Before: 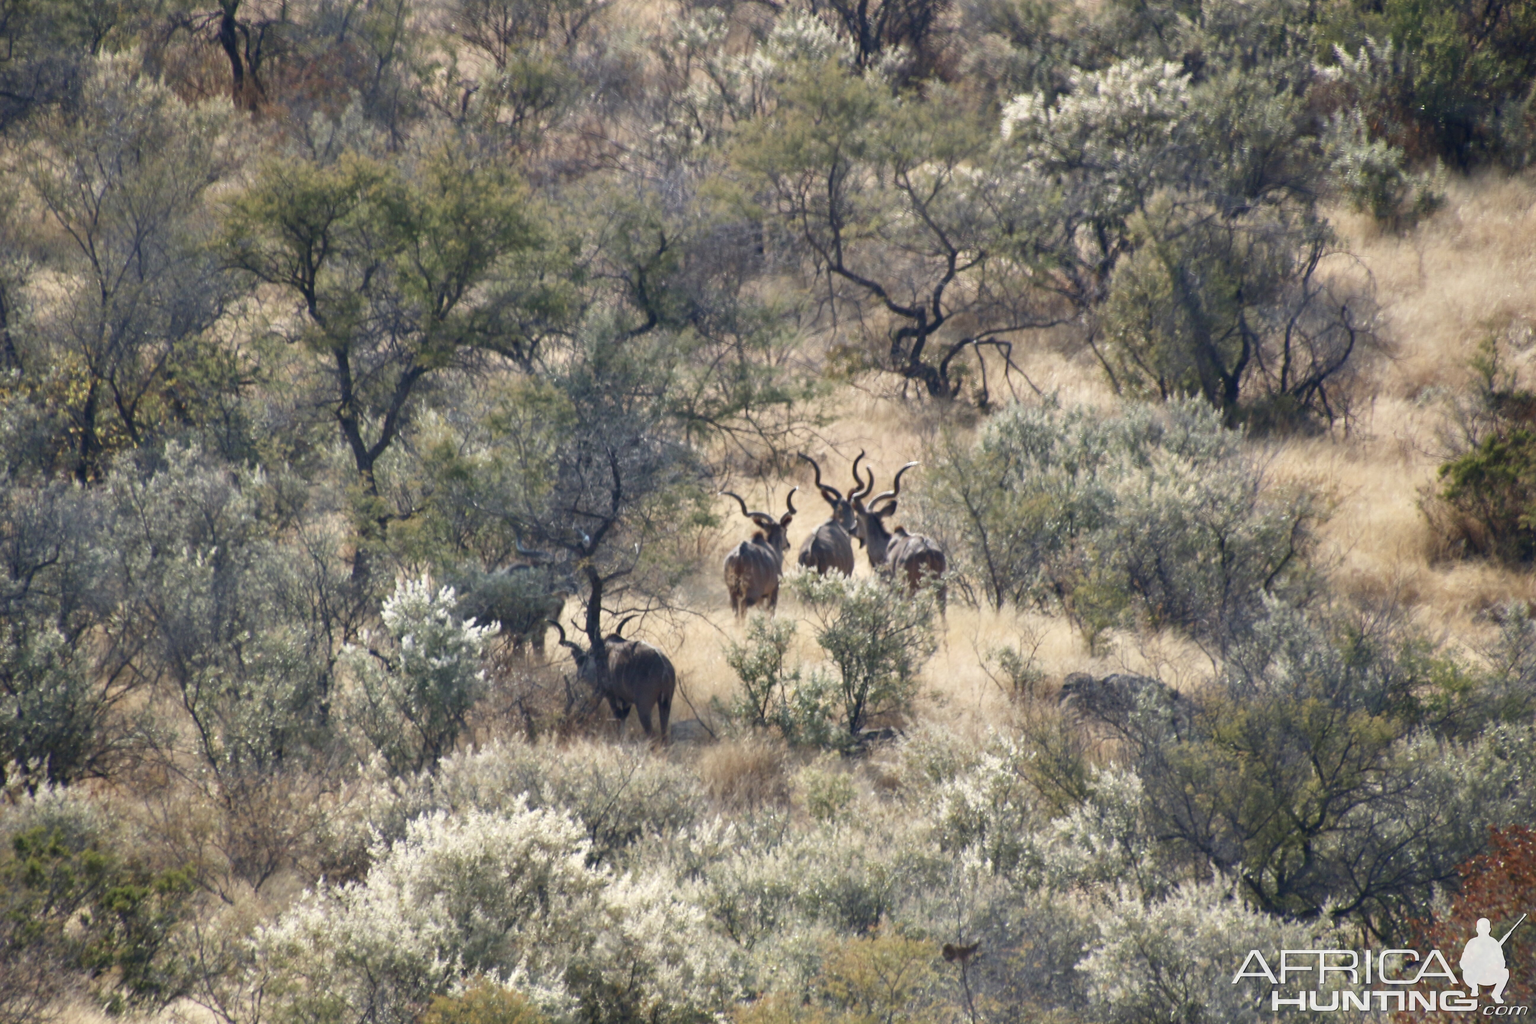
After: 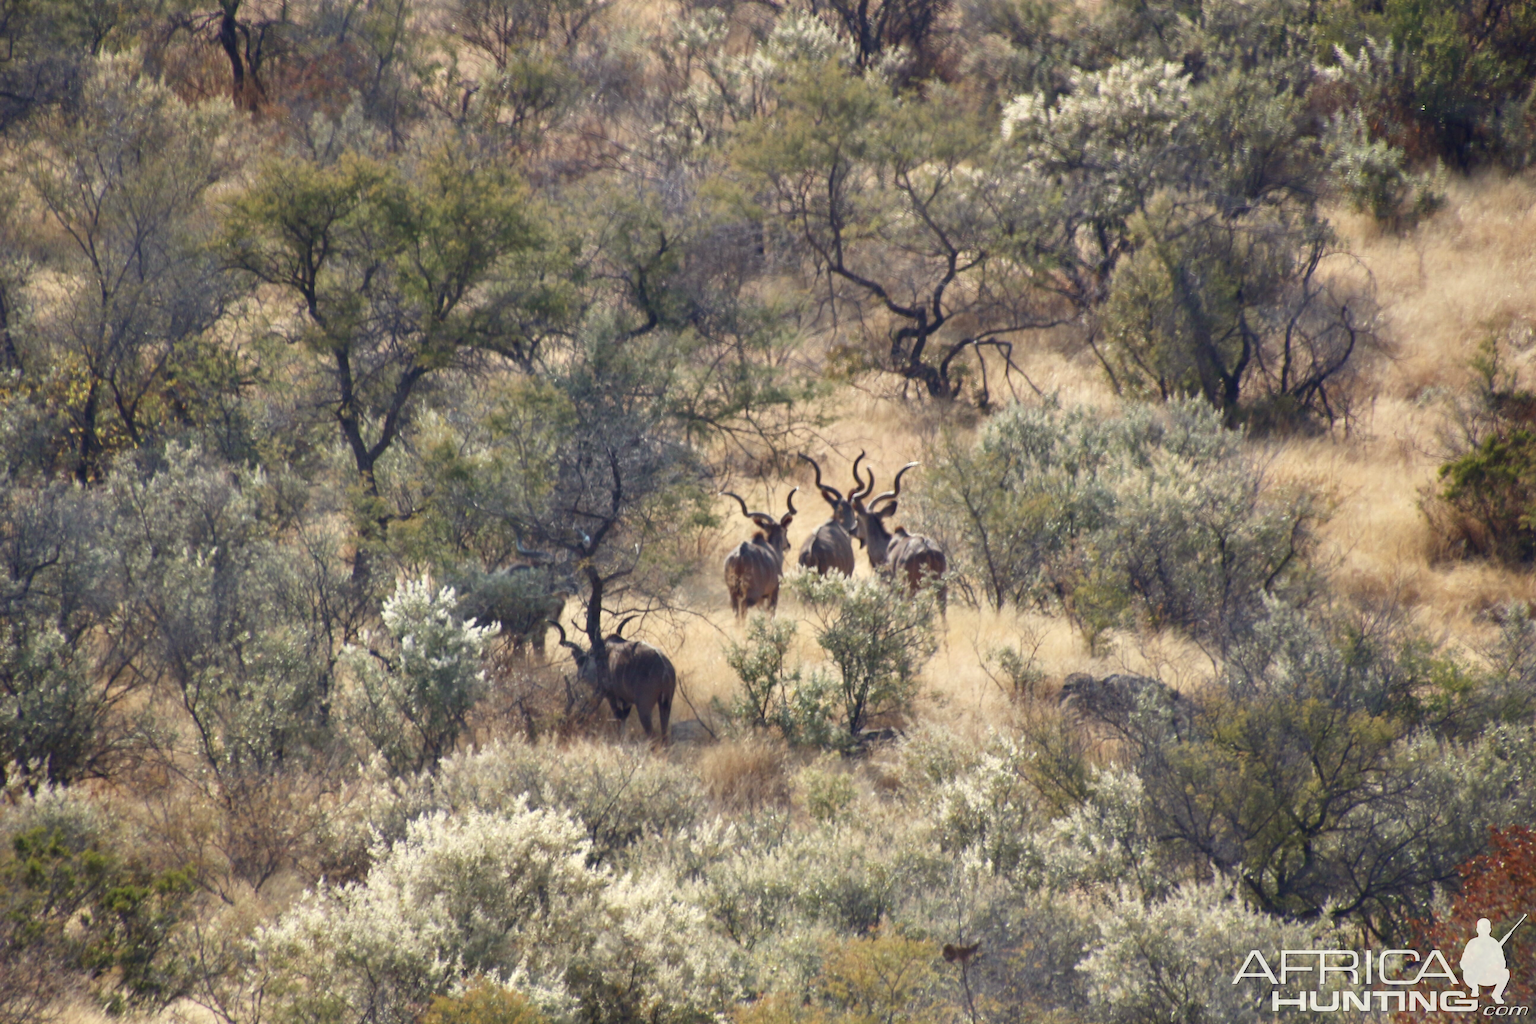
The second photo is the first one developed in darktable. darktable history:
color correction: highlights a* -1.09, highlights b* 4.6, shadows a* 3.57
